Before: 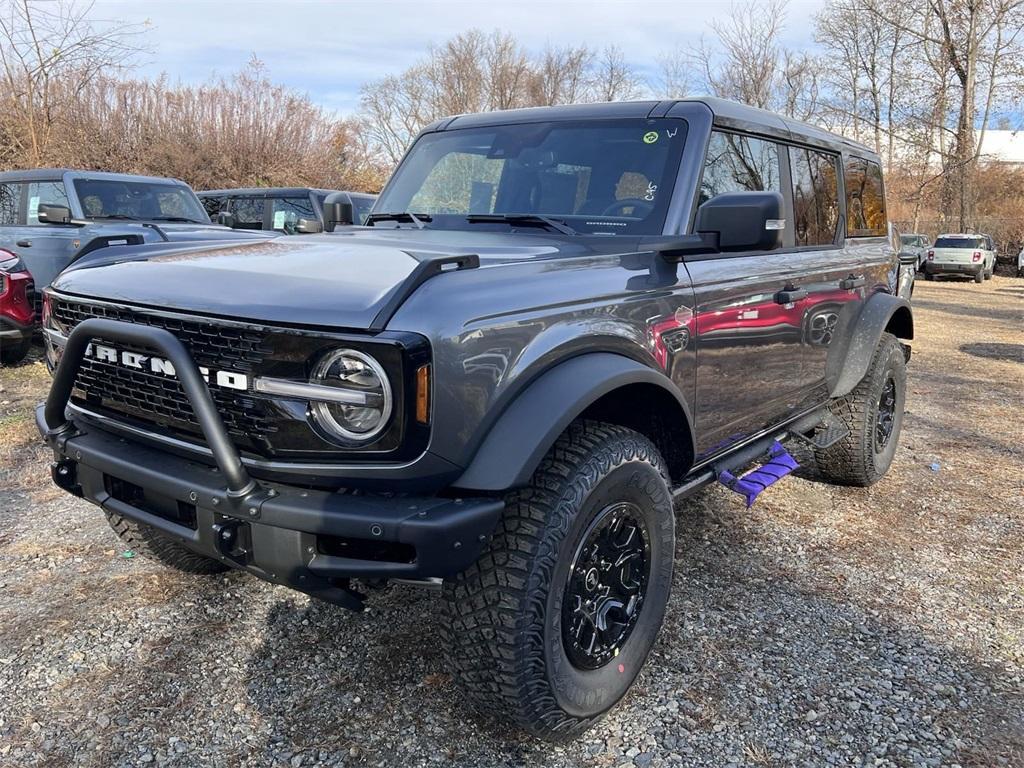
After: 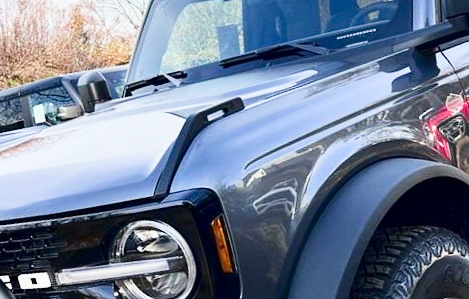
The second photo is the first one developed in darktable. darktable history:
rotate and perspective: rotation -14.8°, crop left 0.1, crop right 0.903, crop top 0.25, crop bottom 0.748
exposure: black level correction 0, exposure 0.9 EV, compensate highlight preservation false
sigmoid: contrast 1.22, skew 0.65
contrast brightness saturation: contrast 0.21, brightness -0.11, saturation 0.21
crop: left 17.835%, top 7.675%, right 32.881%, bottom 32.213%
